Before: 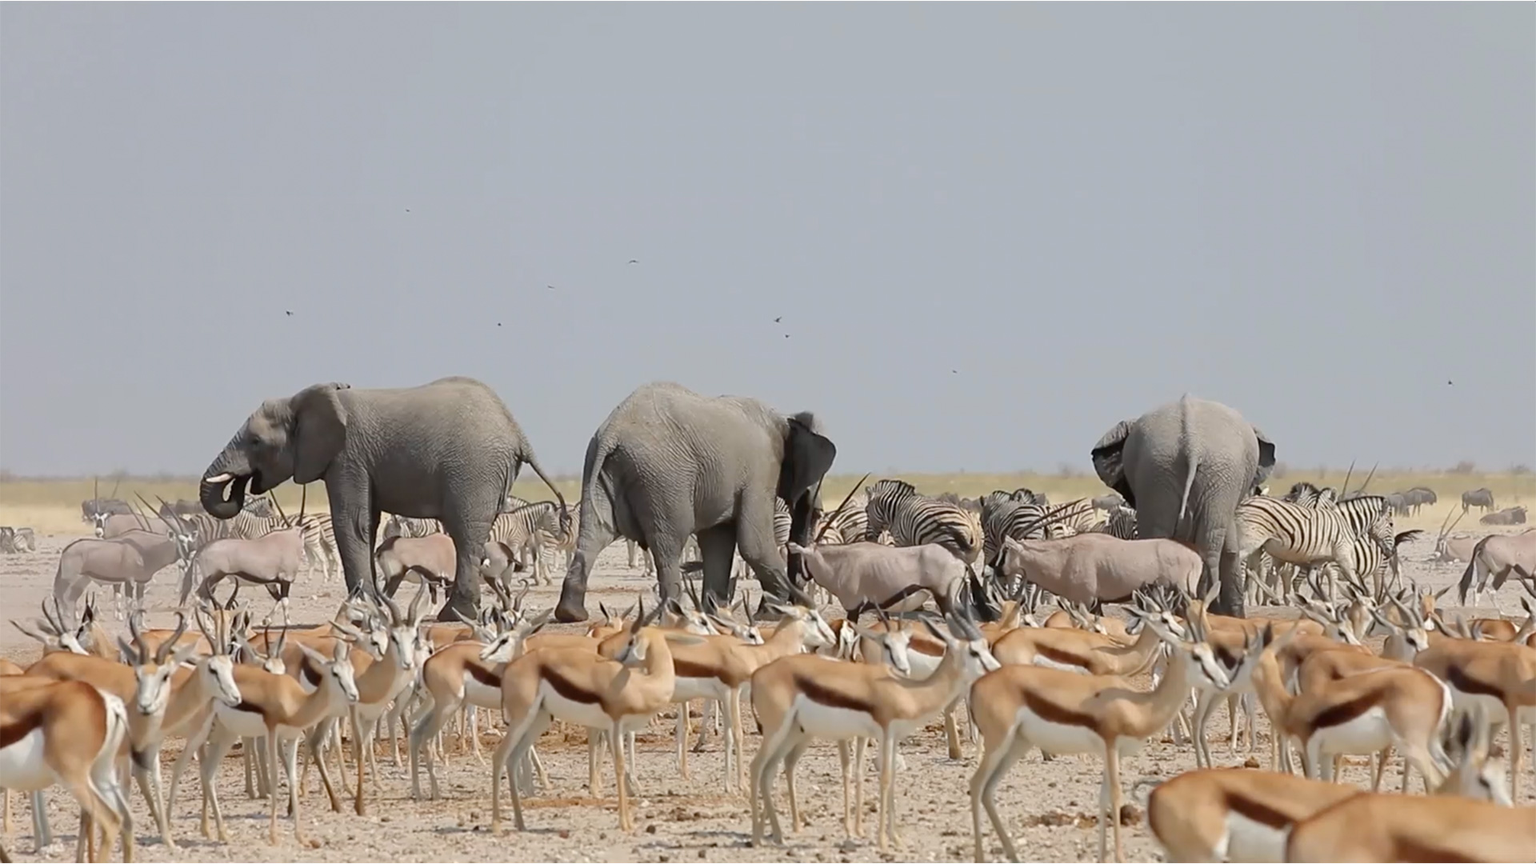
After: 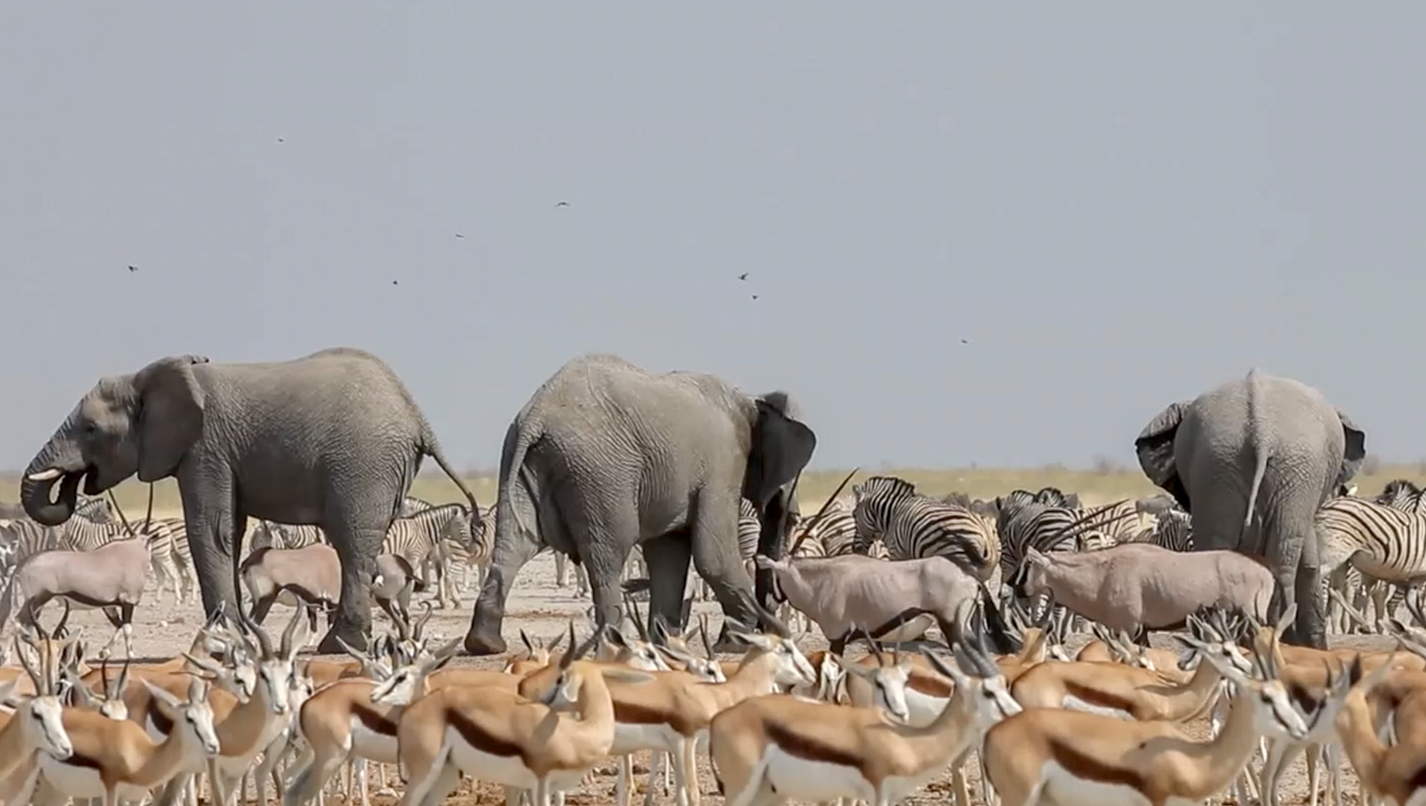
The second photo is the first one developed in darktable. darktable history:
crop and rotate: left 11.967%, top 11.435%, right 13.732%, bottom 13.898%
local contrast: detail 130%
